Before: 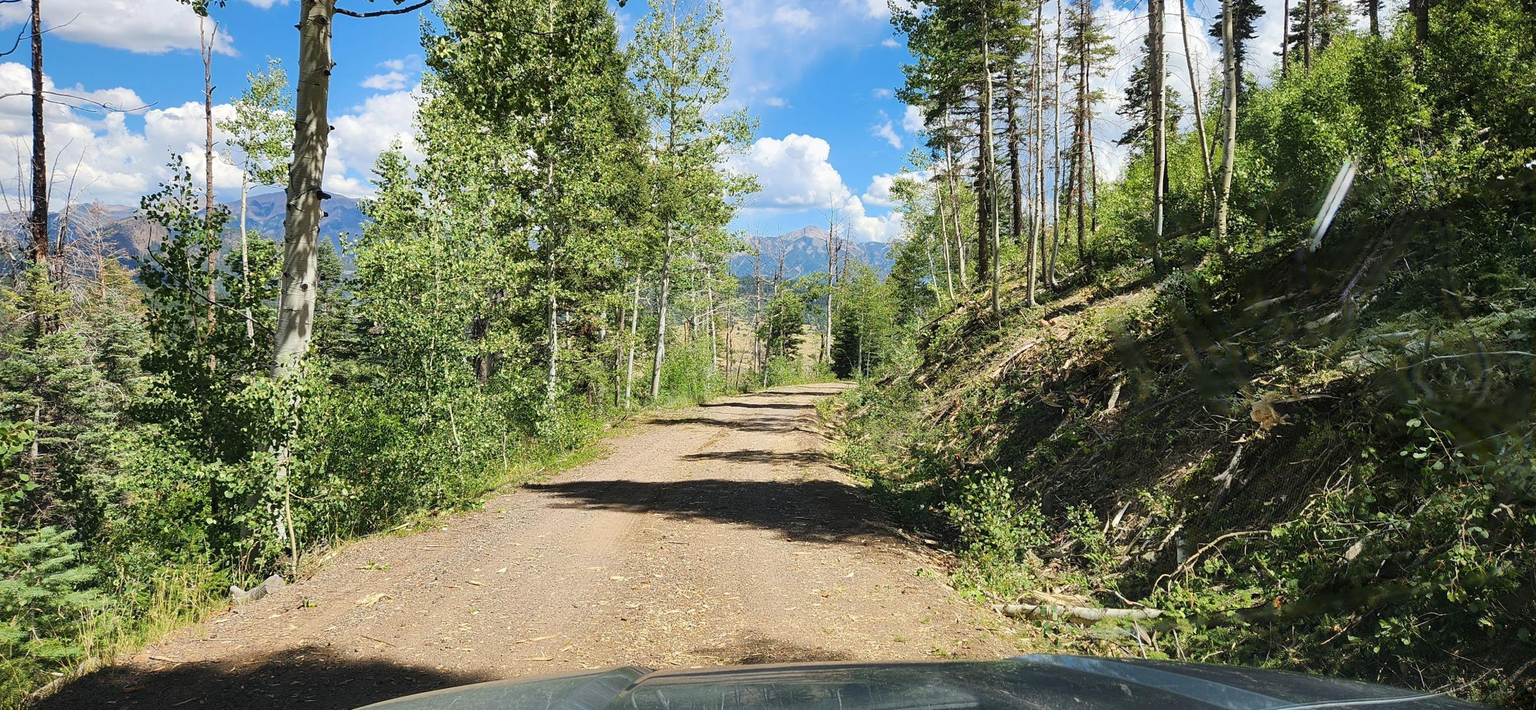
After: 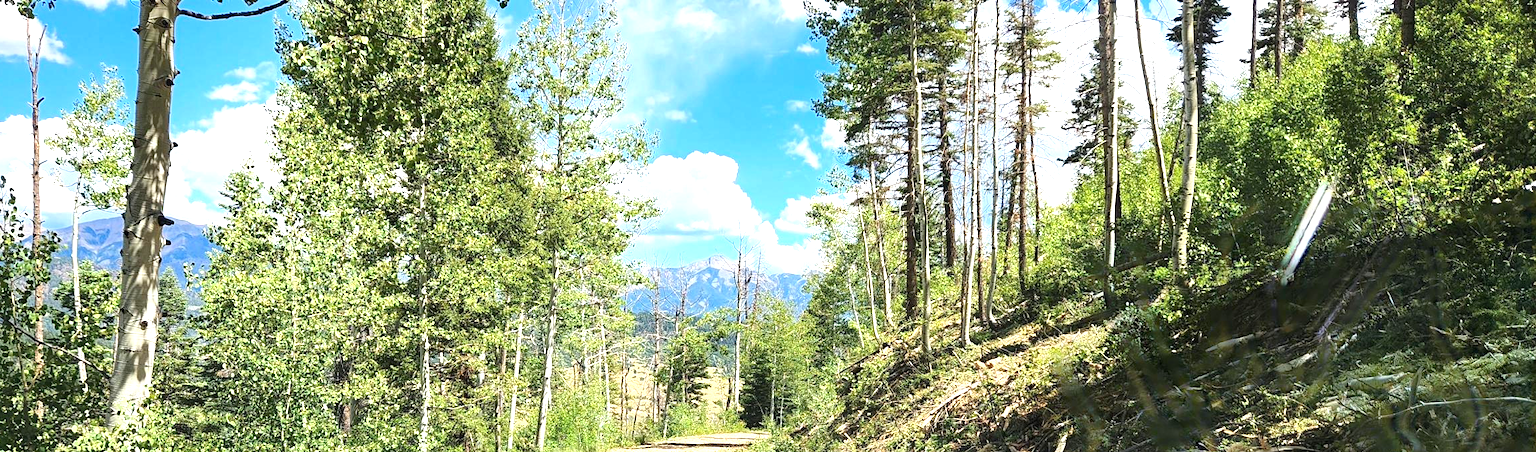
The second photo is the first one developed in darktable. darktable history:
haze removal: compatibility mode true, adaptive false
crop and rotate: left 11.562%, bottom 43.562%
exposure: black level correction 0, exposure 0.95 EV, compensate highlight preservation false
